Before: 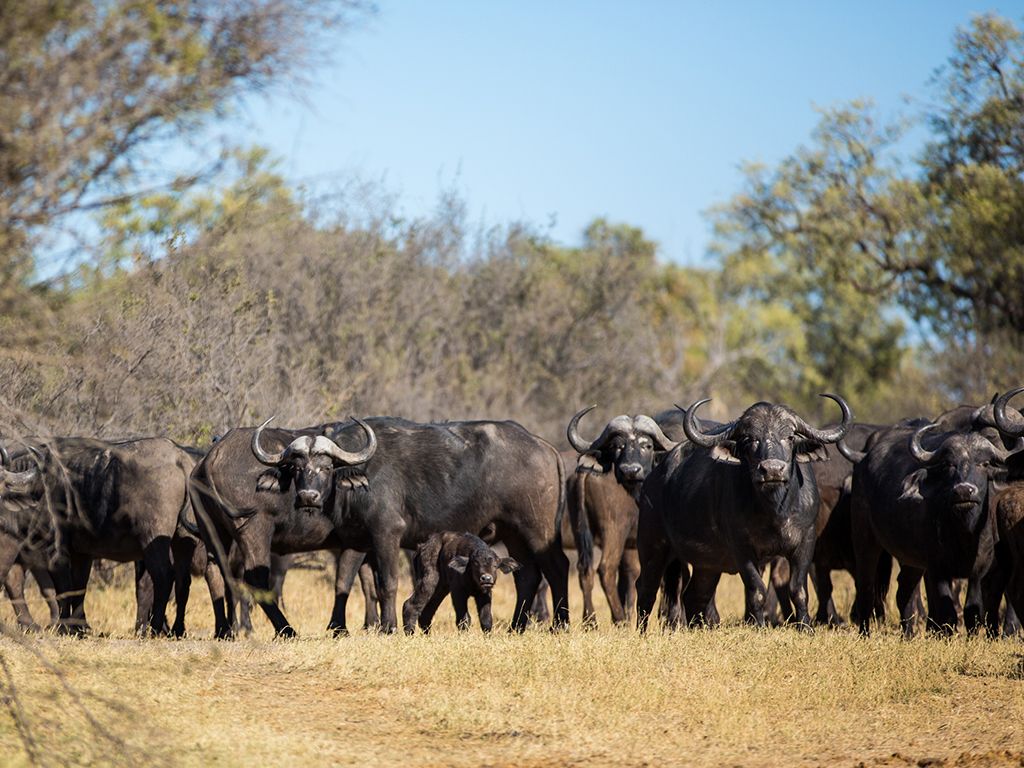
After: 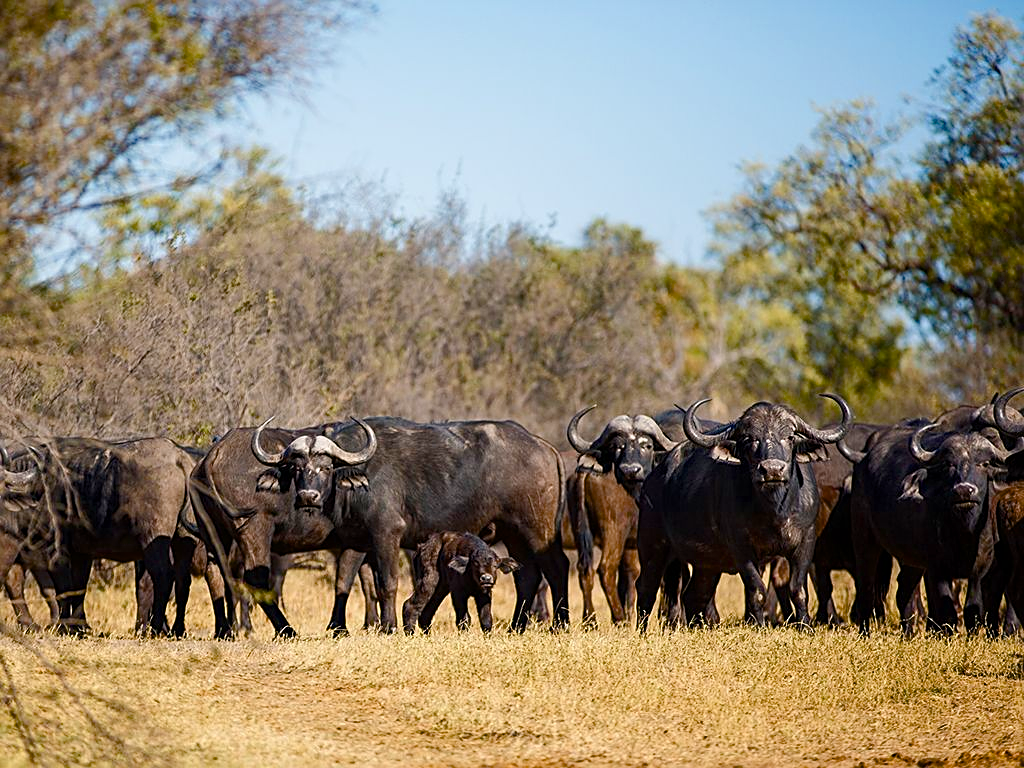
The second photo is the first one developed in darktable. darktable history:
sharpen: on, module defaults
color balance rgb: highlights gain › chroma 1.354%, highlights gain › hue 56.97°, perceptual saturation grading › global saturation 20%, perceptual saturation grading › highlights -24.881%, perceptual saturation grading › shadows 49.912%, global vibrance 16.842%, saturation formula JzAzBz (2021)
